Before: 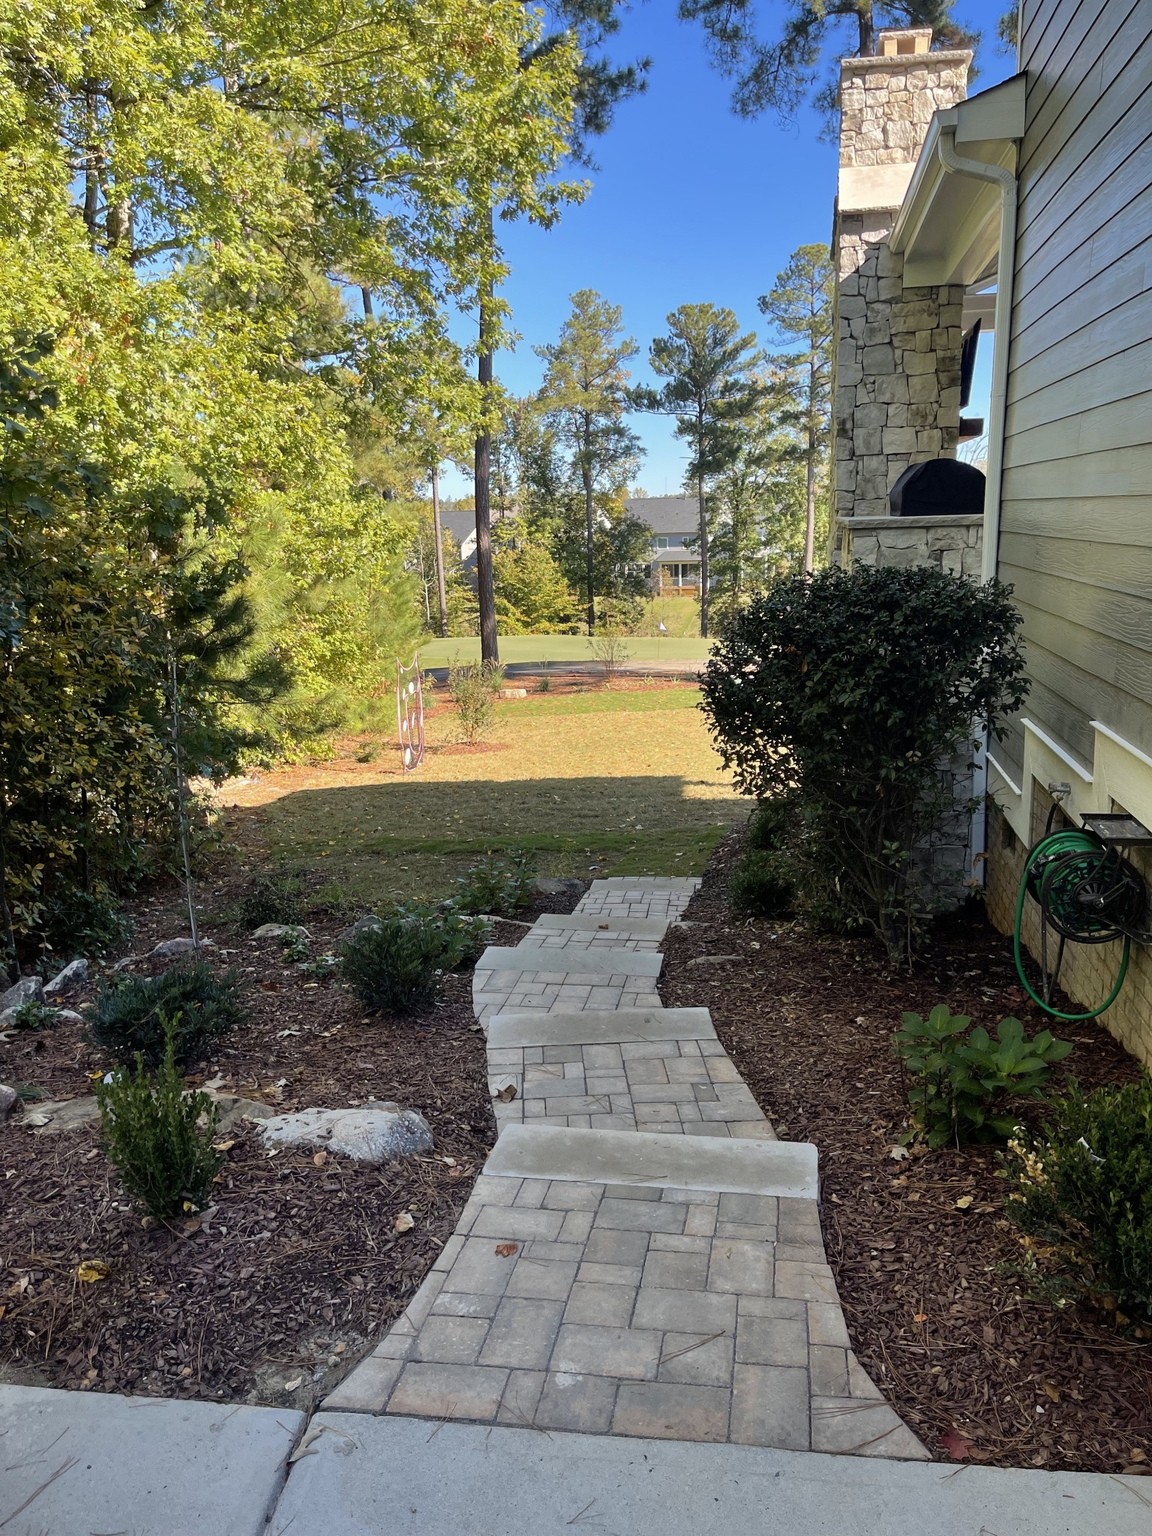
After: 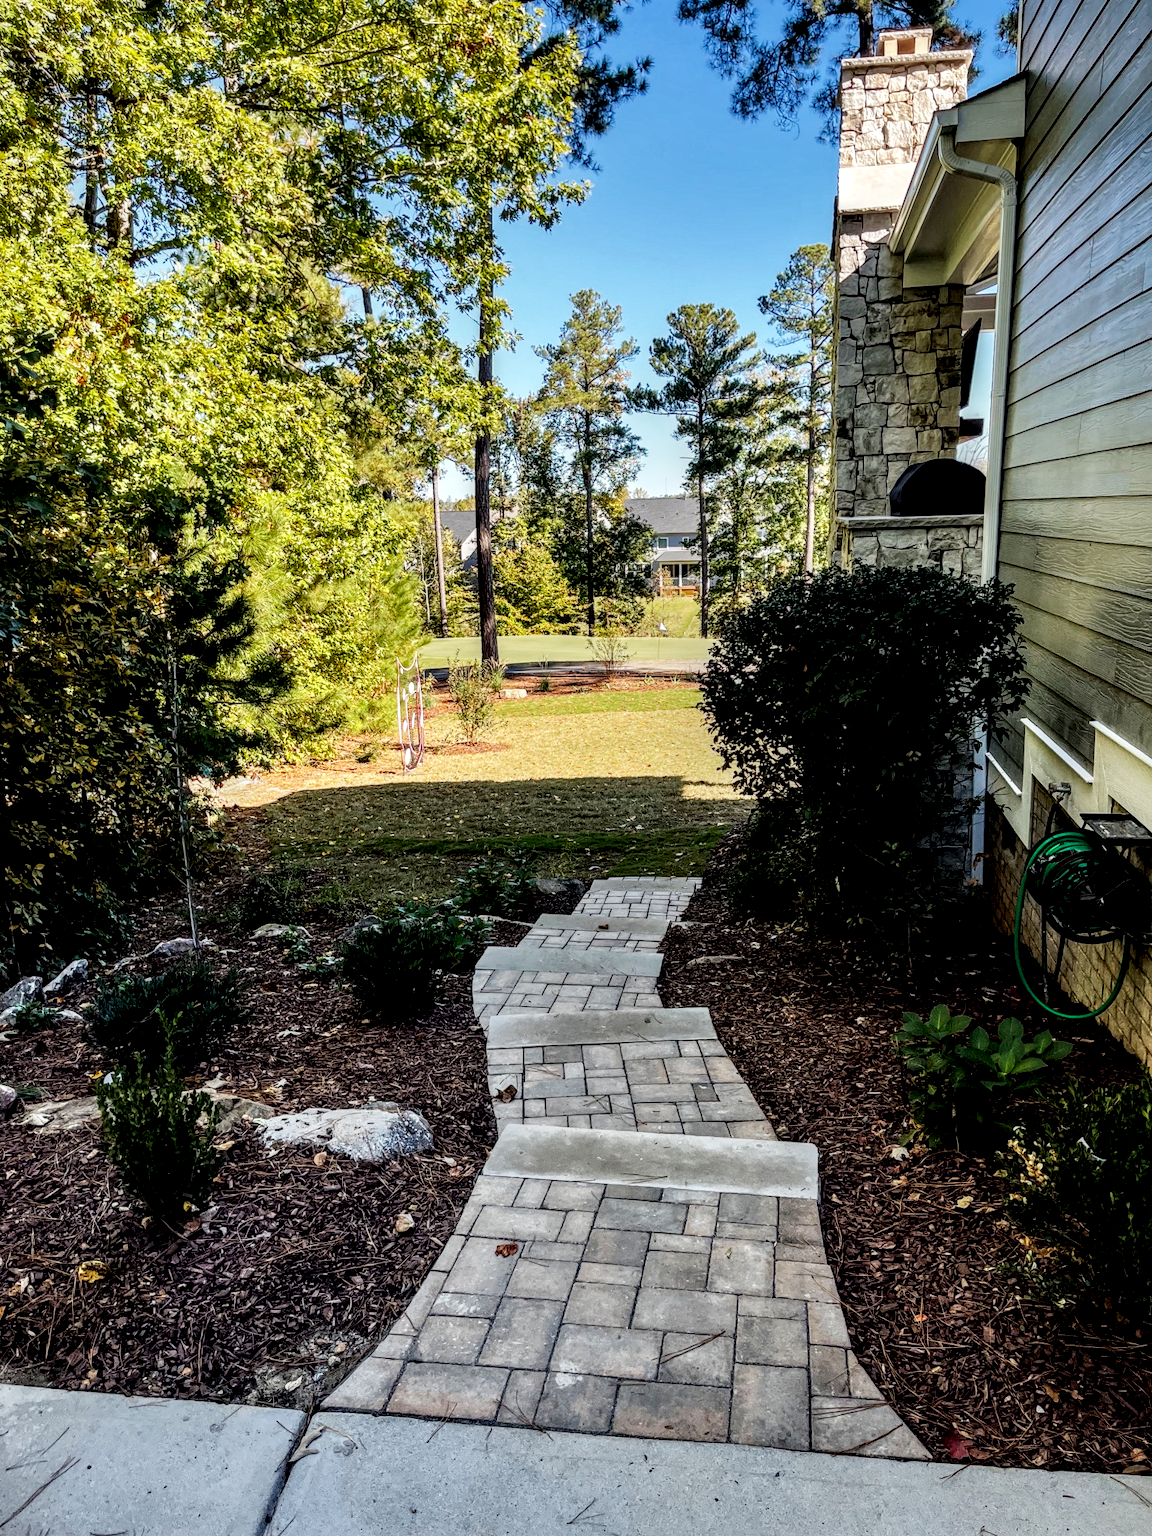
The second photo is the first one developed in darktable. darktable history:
local contrast: highlights 19%, detail 186%
sigmoid: contrast 1.81, skew -0.21, preserve hue 0%, red attenuation 0.1, red rotation 0.035, green attenuation 0.1, green rotation -0.017, blue attenuation 0.15, blue rotation -0.052, base primaries Rec2020
